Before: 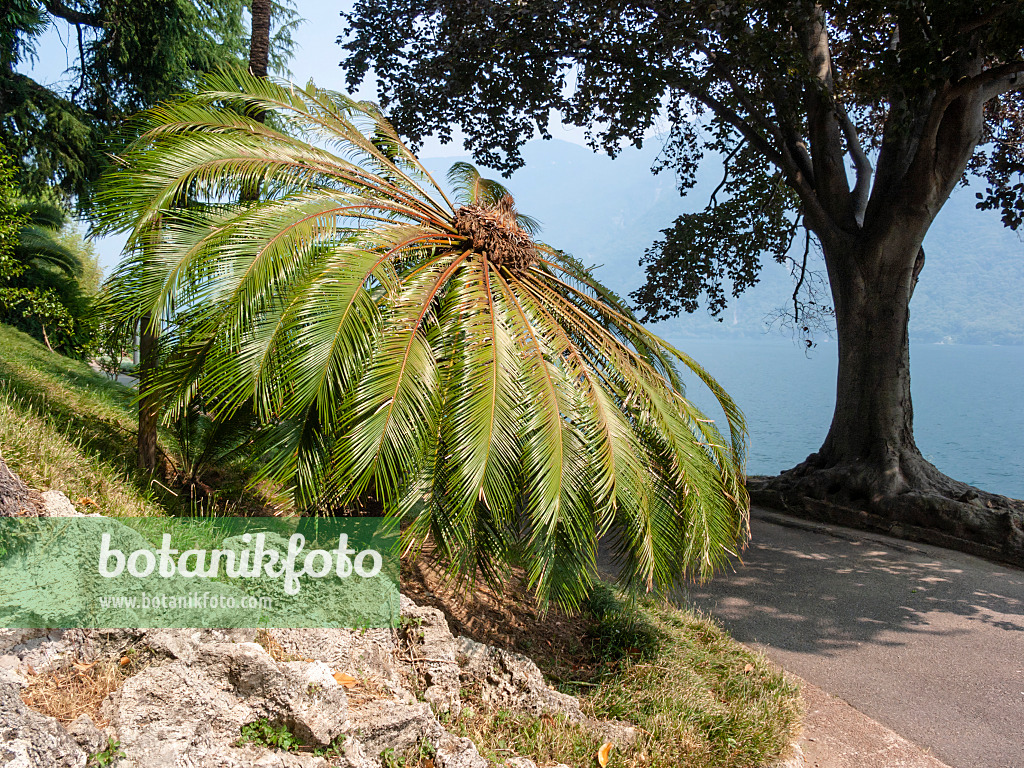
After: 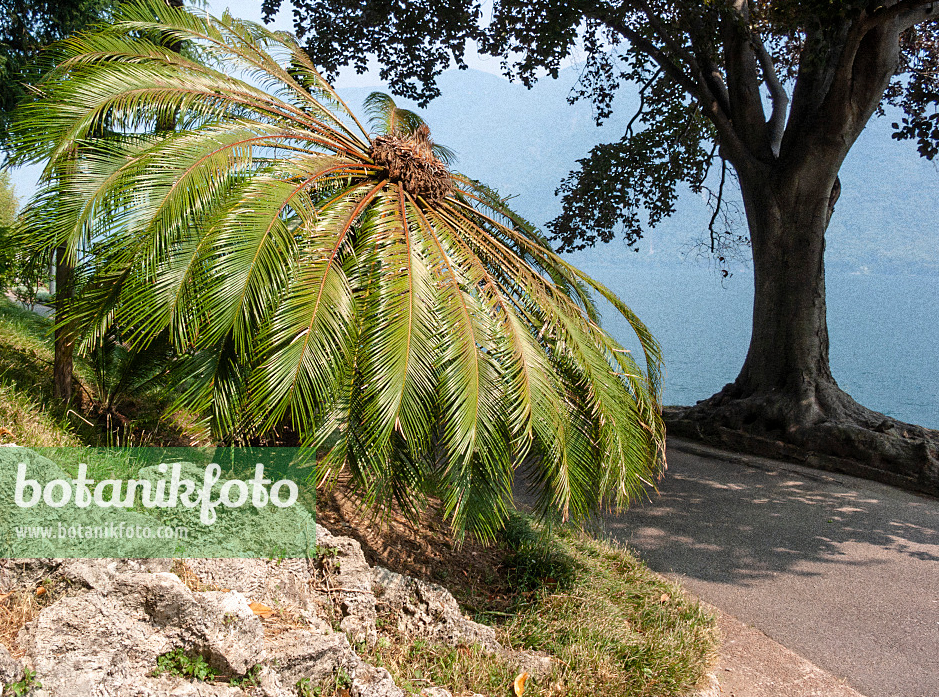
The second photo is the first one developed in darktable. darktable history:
tone equalizer: -8 EV -0.55 EV
grain: coarseness 0.09 ISO, strength 40%
crop and rotate: left 8.262%, top 9.226%
